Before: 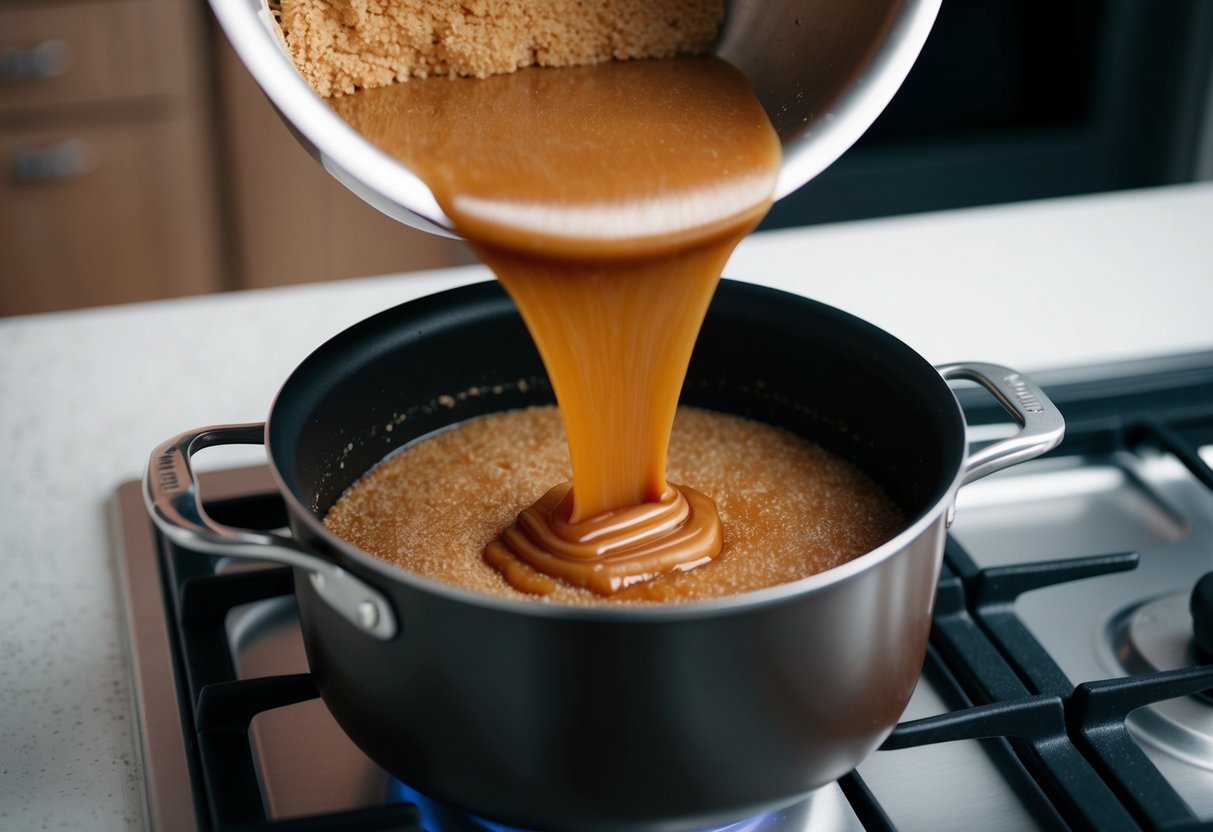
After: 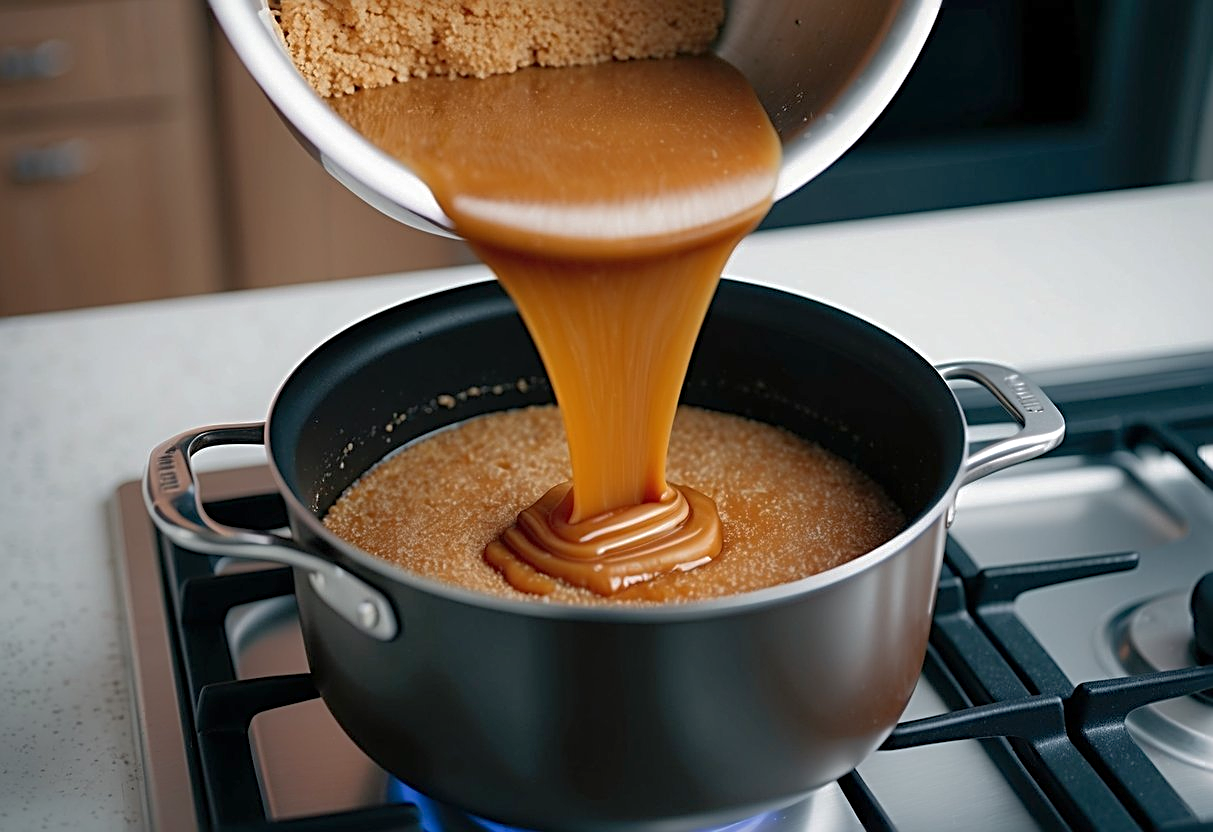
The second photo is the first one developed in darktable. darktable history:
sharpen: radius 2.817, amount 0.715
shadows and highlights: on, module defaults
white balance: emerald 1
